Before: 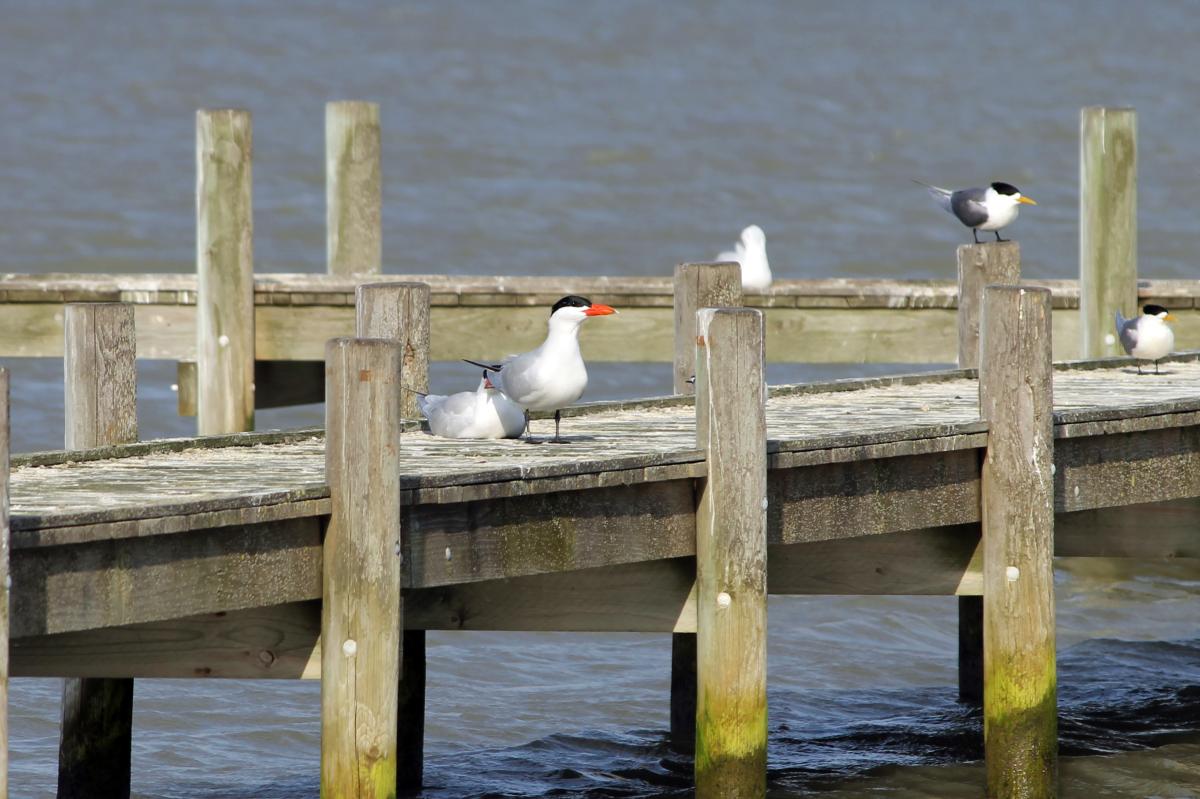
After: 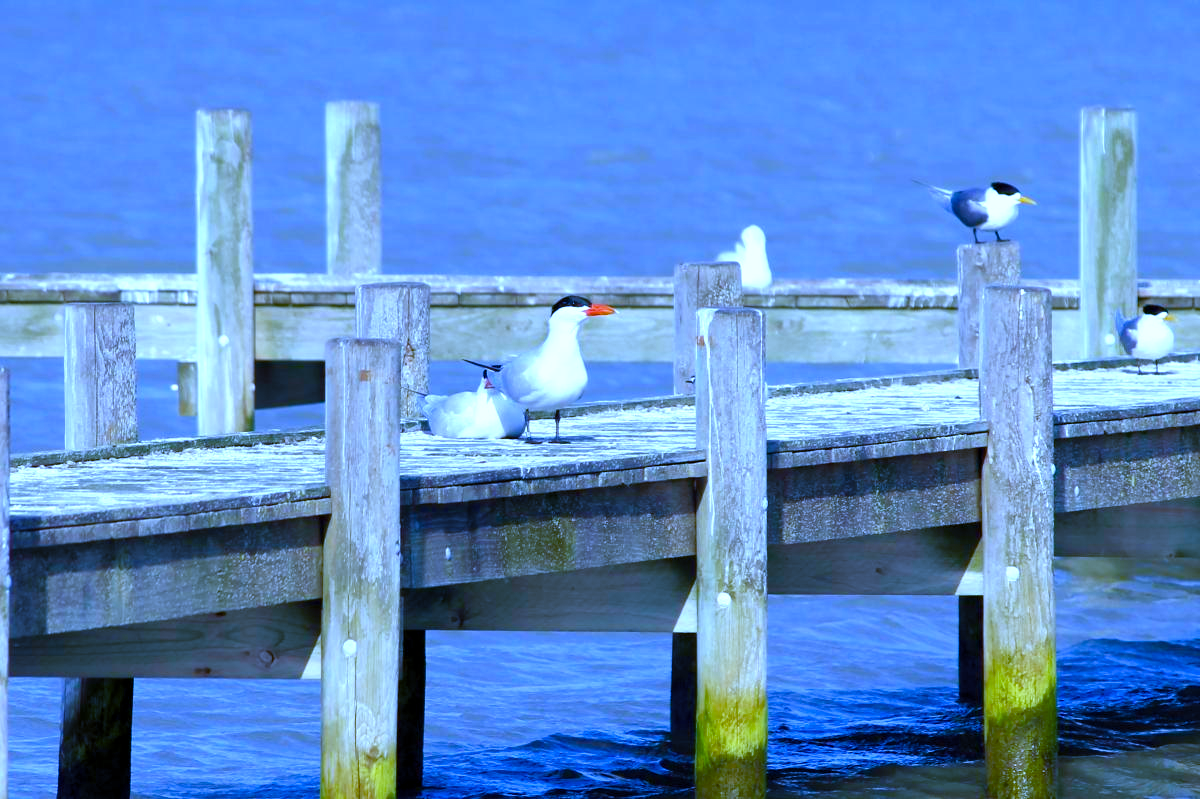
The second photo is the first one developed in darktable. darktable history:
white balance: red 0.766, blue 1.537
color balance rgb: linear chroma grading › shadows -2.2%, linear chroma grading › highlights -15%, linear chroma grading › global chroma -10%, linear chroma grading › mid-tones -10%, perceptual saturation grading › global saturation 45%, perceptual saturation grading › highlights -50%, perceptual saturation grading › shadows 30%, perceptual brilliance grading › global brilliance 18%, global vibrance 45%
